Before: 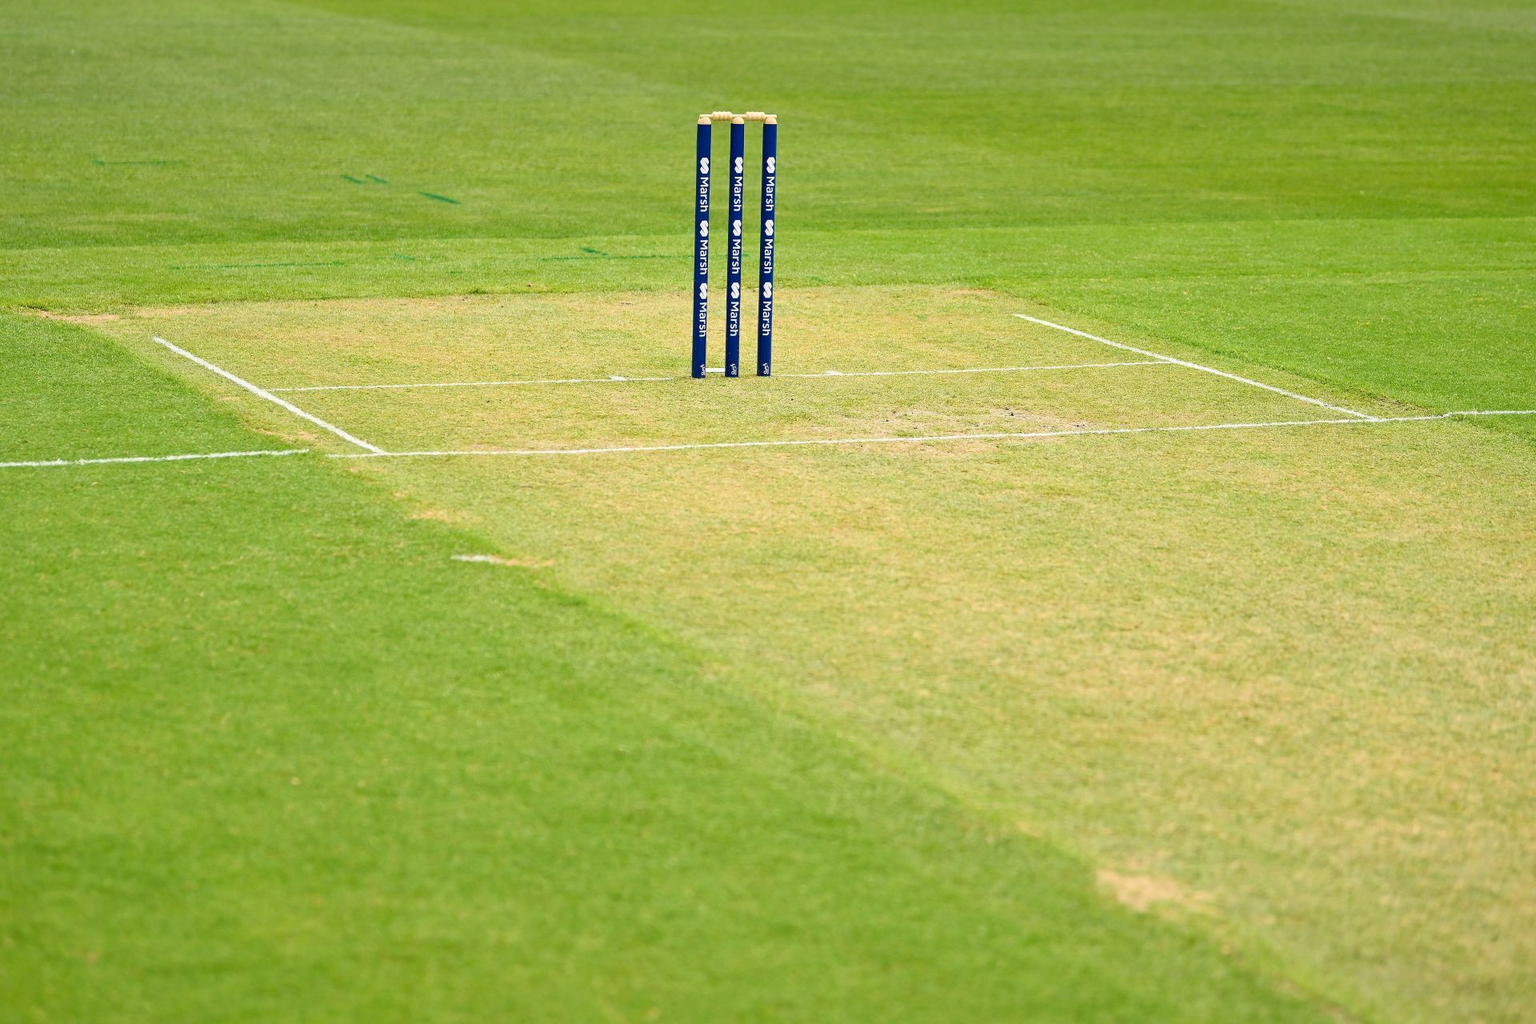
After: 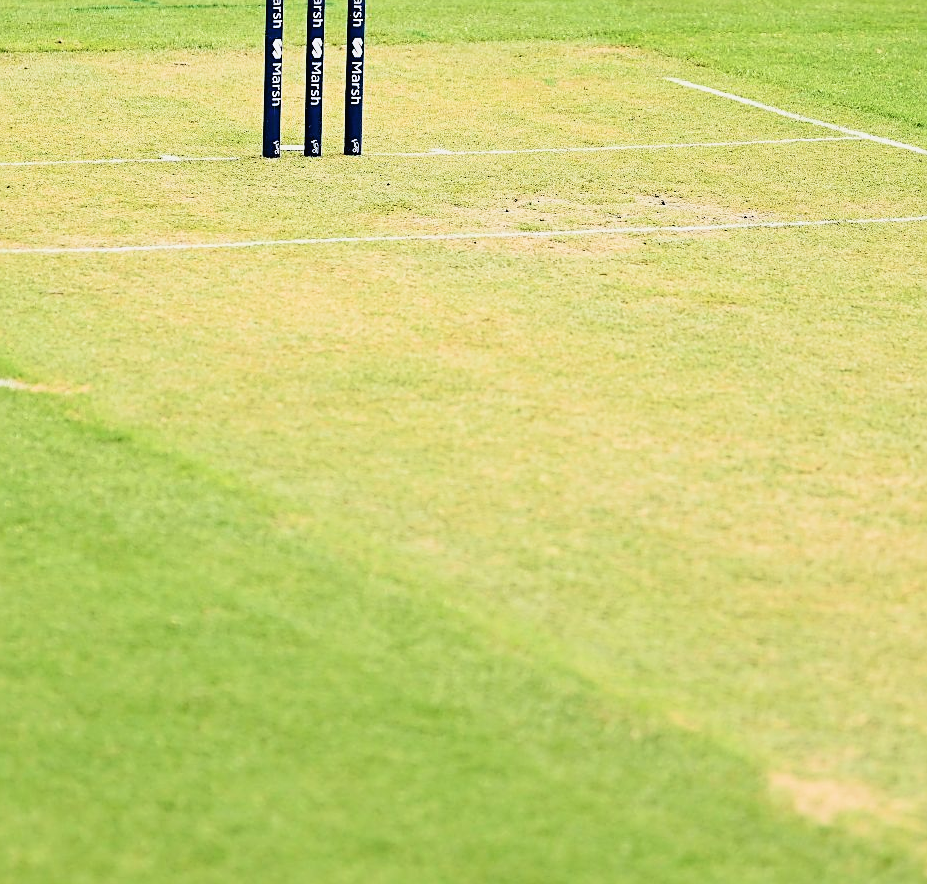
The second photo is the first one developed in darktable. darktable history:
crop: left 31.398%, top 24.638%, right 20.294%, bottom 6.287%
sharpen: on, module defaults
filmic rgb: black relative exposure -5.01 EV, white relative exposure 3.99 EV, threshold 2.99 EV, hardness 2.88, contrast 1.392, highlights saturation mix -29.46%, enable highlight reconstruction true
tone curve: curves: ch0 [(0, 0) (0.003, 0.019) (0.011, 0.022) (0.025, 0.03) (0.044, 0.049) (0.069, 0.08) (0.1, 0.111) (0.136, 0.144) (0.177, 0.189) (0.224, 0.23) (0.277, 0.285) (0.335, 0.356) (0.399, 0.428) (0.468, 0.511) (0.543, 0.597) (0.623, 0.682) (0.709, 0.773) (0.801, 0.865) (0.898, 0.945) (1, 1)], color space Lab, independent channels, preserve colors none
tone equalizer: edges refinement/feathering 500, mask exposure compensation -1.57 EV, preserve details no
